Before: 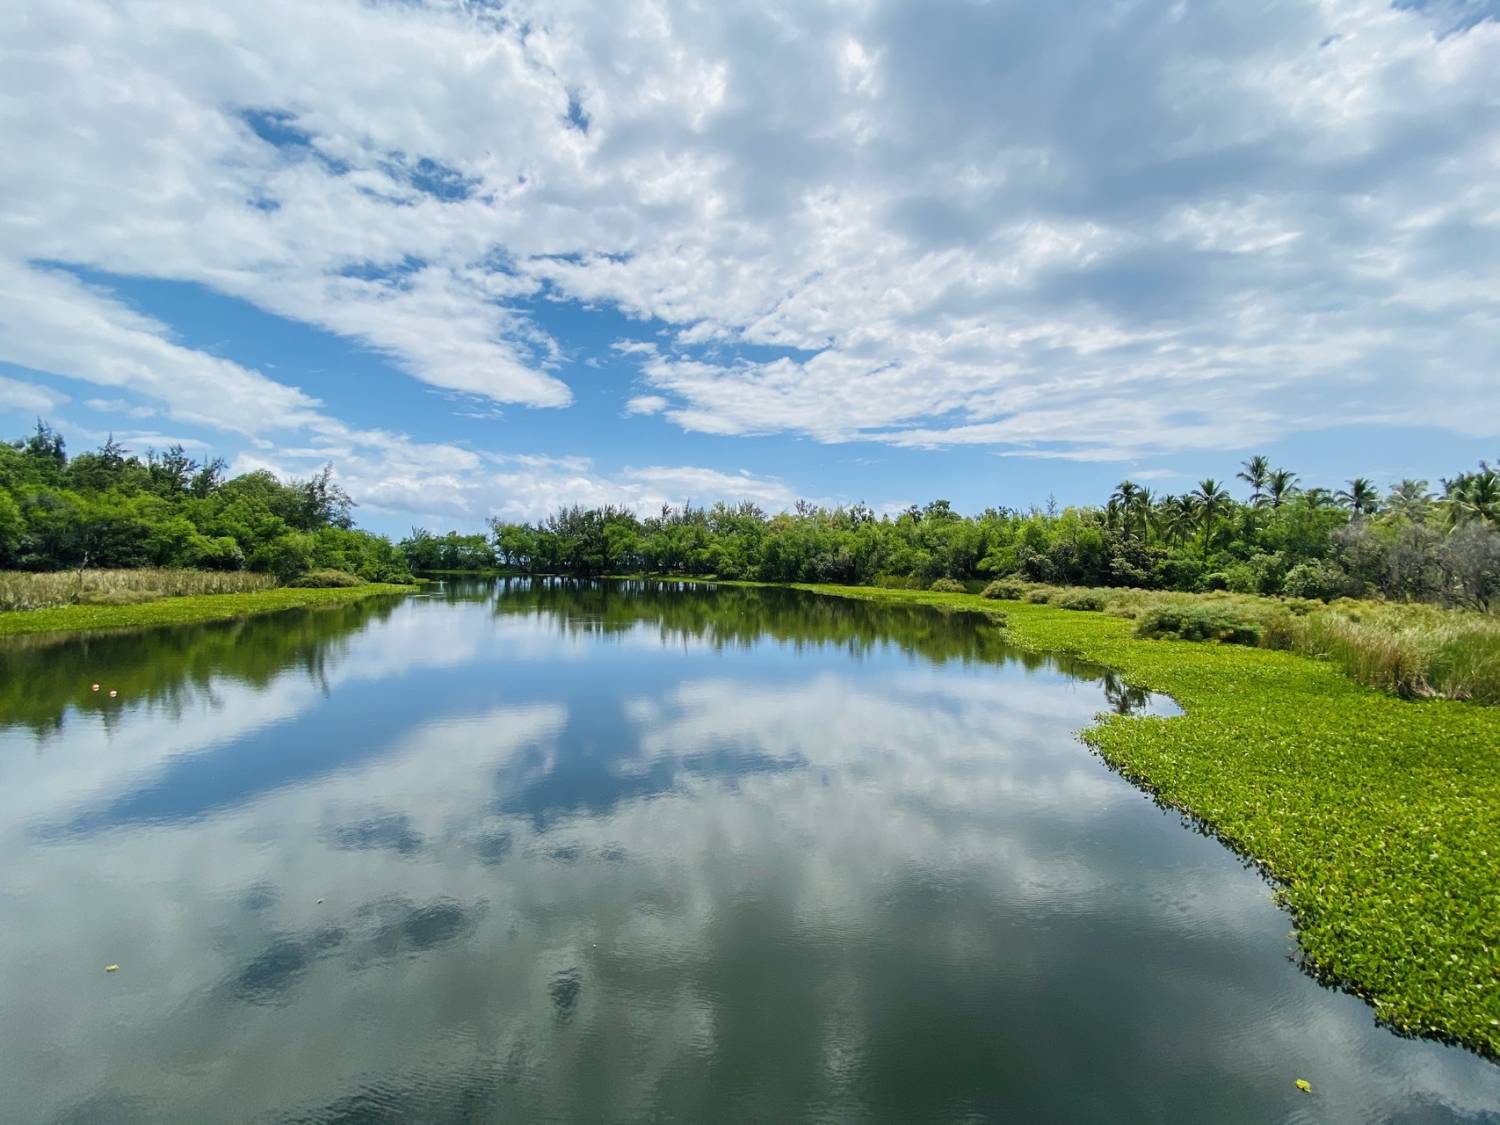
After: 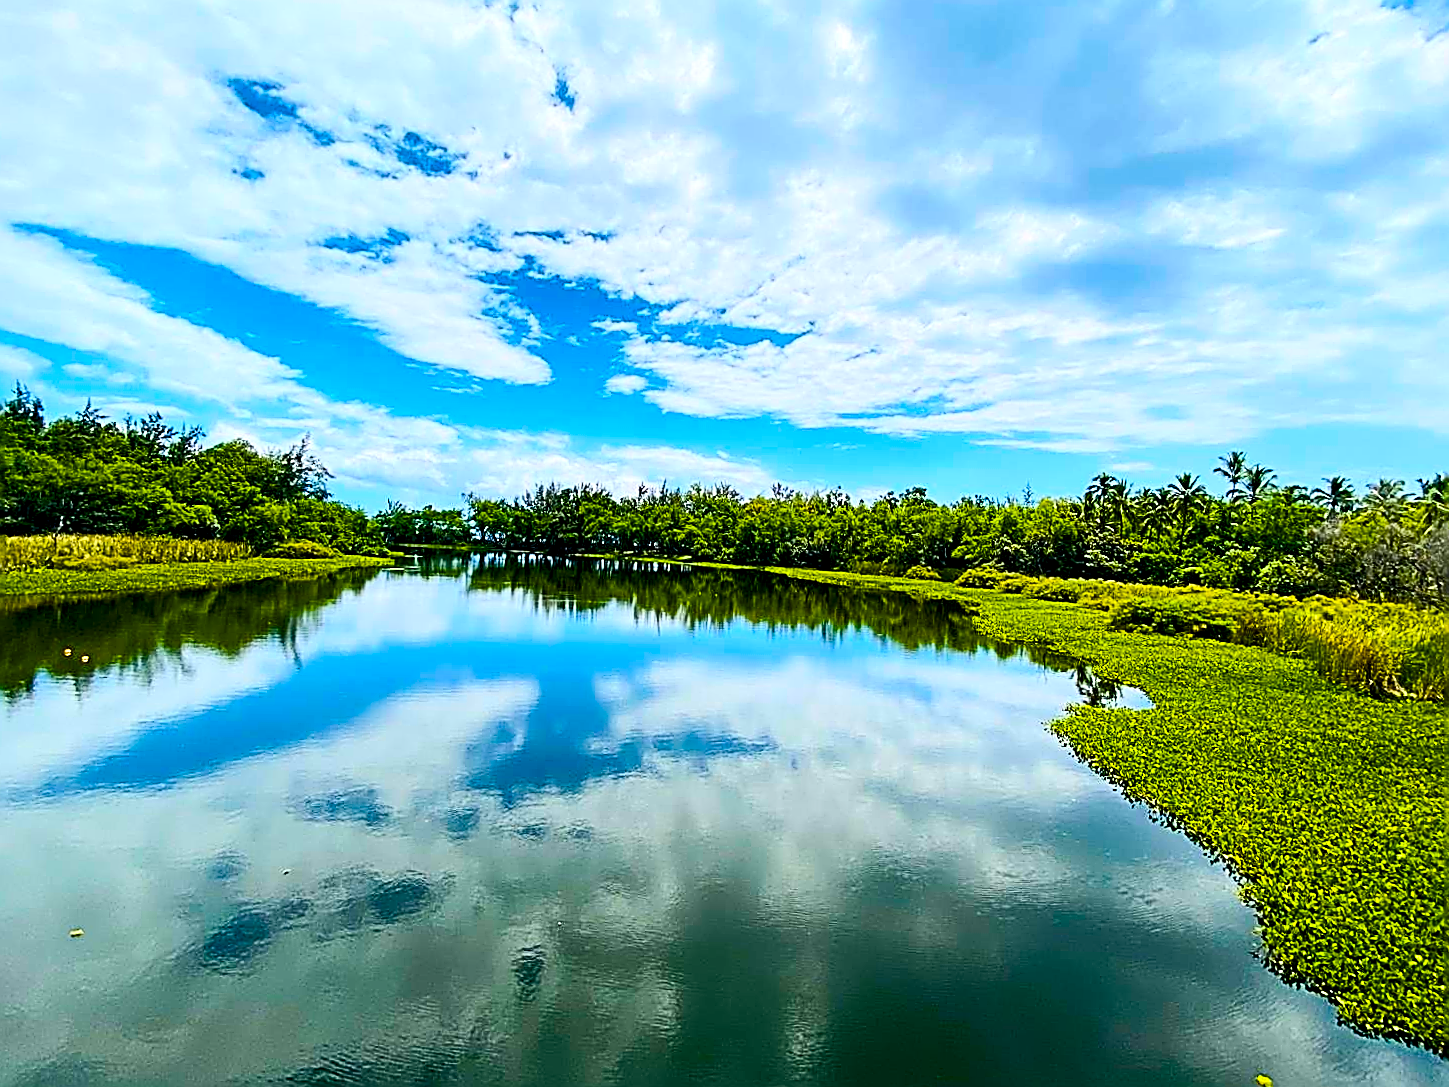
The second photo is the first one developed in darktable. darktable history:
crop and rotate: angle -1.51°
sharpen: amount 1.983
exposure: black level correction 0.007, exposure 0.156 EV, compensate highlight preservation false
contrast brightness saturation: contrast 0.283
color balance rgb: power › hue 62.04°, perceptual saturation grading › global saturation 65.315%, perceptual saturation grading › highlights 59.045%, perceptual saturation grading › mid-tones 49.588%, perceptual saturation grading › shadows 50.113%, global vibrance 4.946%
